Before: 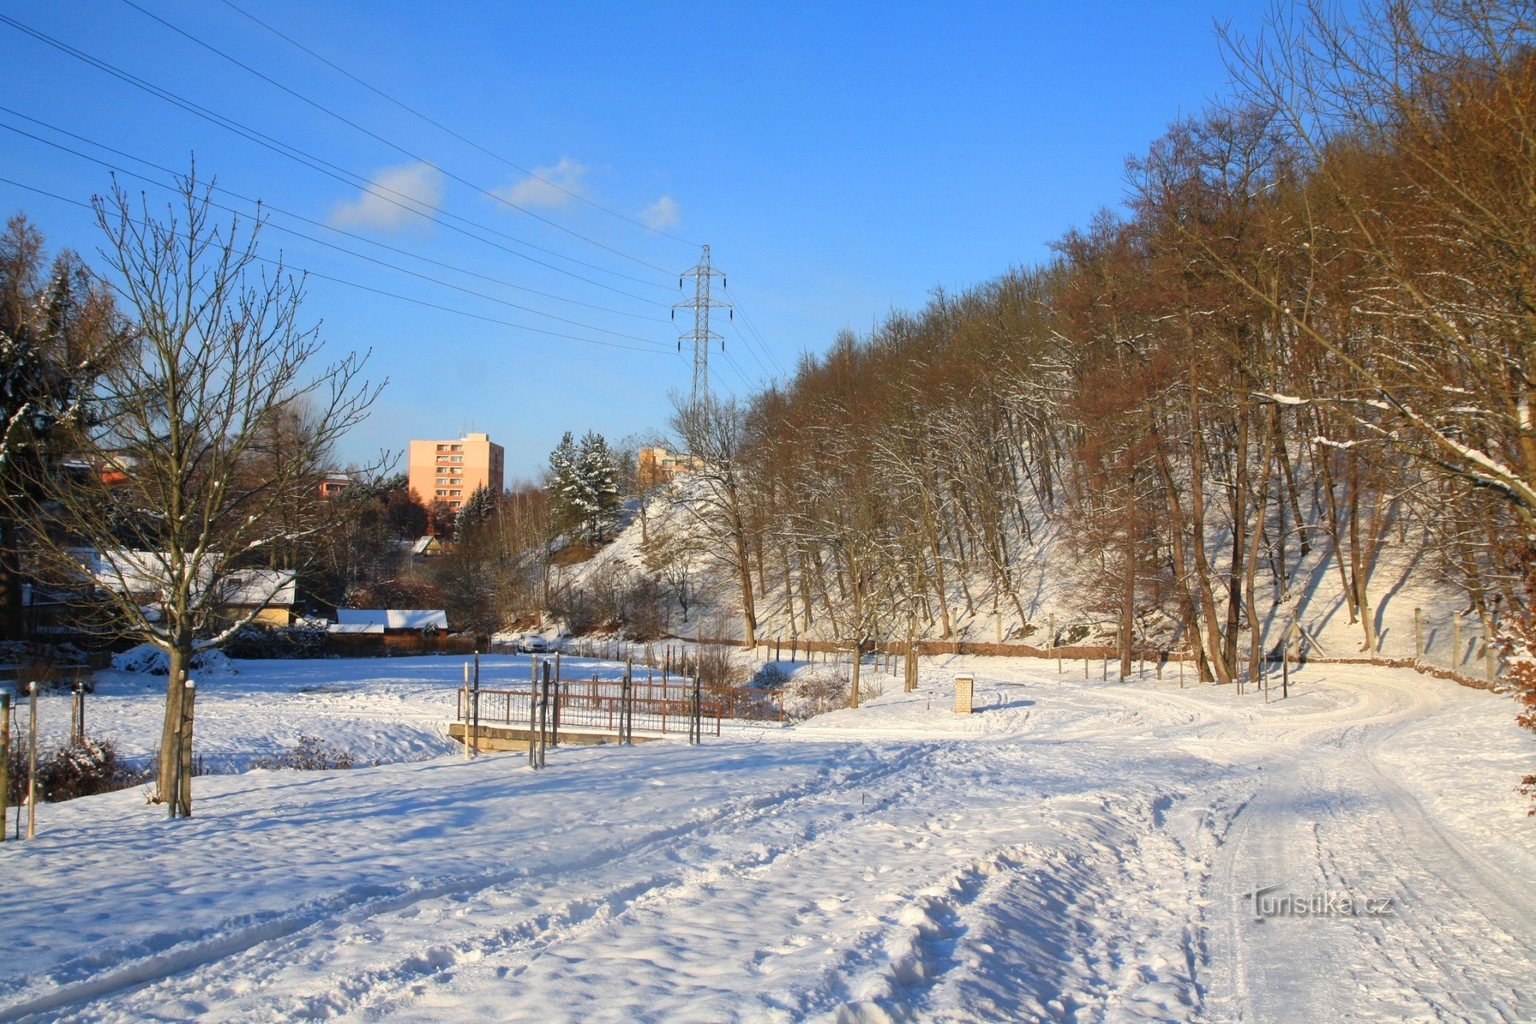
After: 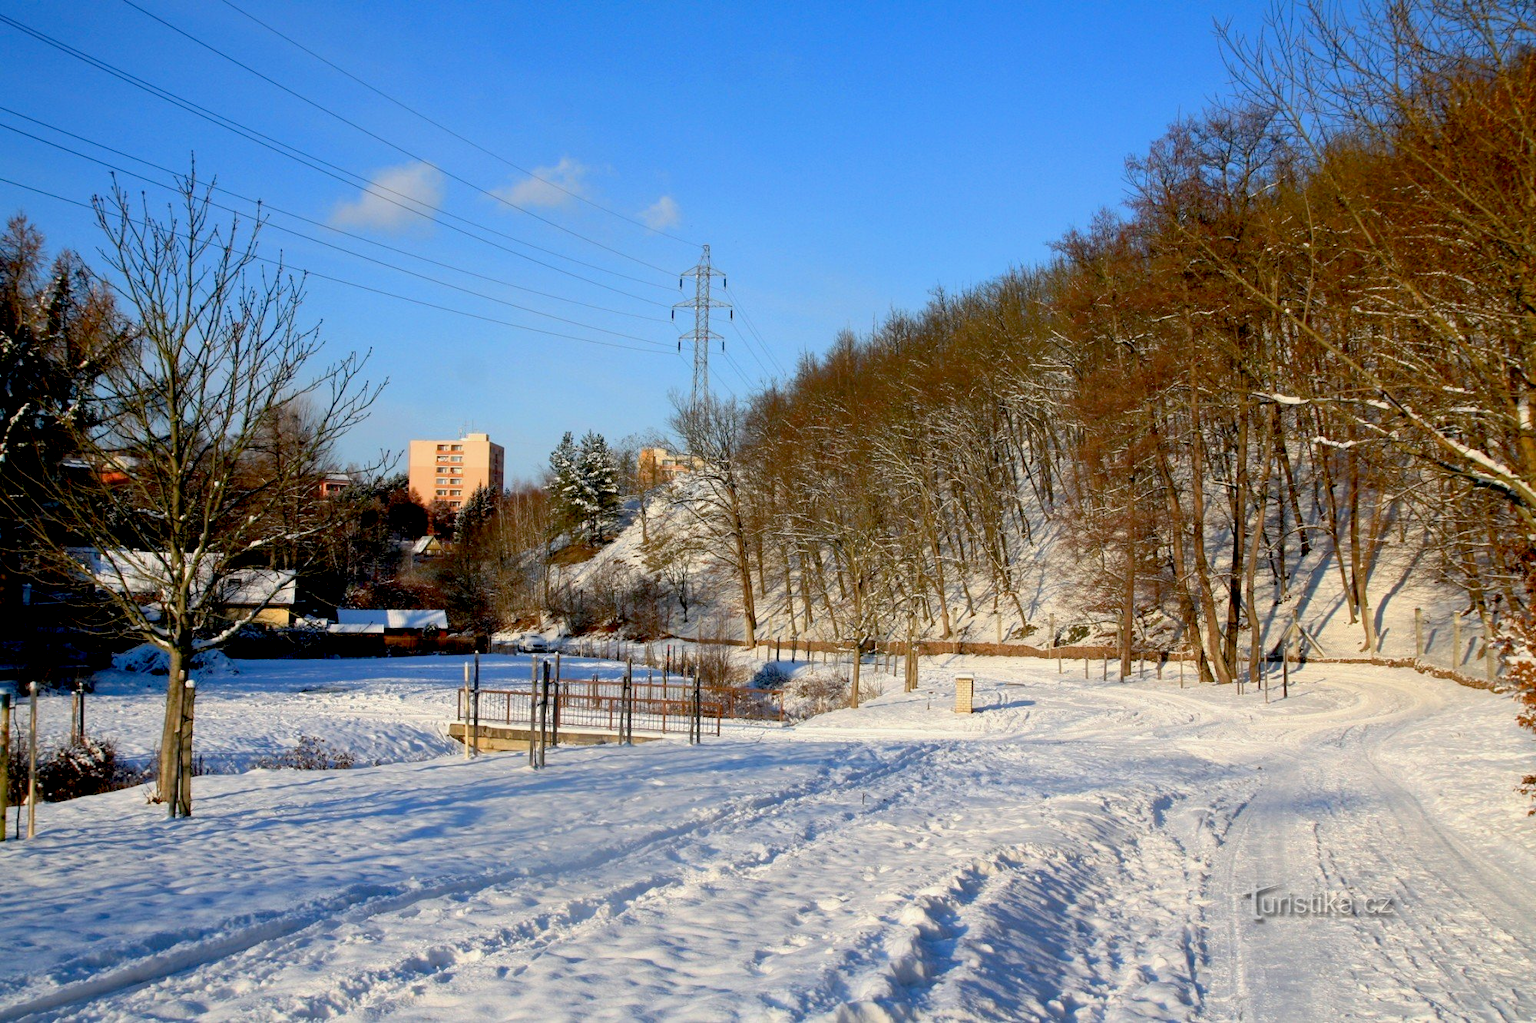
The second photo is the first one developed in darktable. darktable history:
exposure: black level correction 0.028, exposure -0.079 EV, compensate exposure bias true, compensate highlight preservation false
